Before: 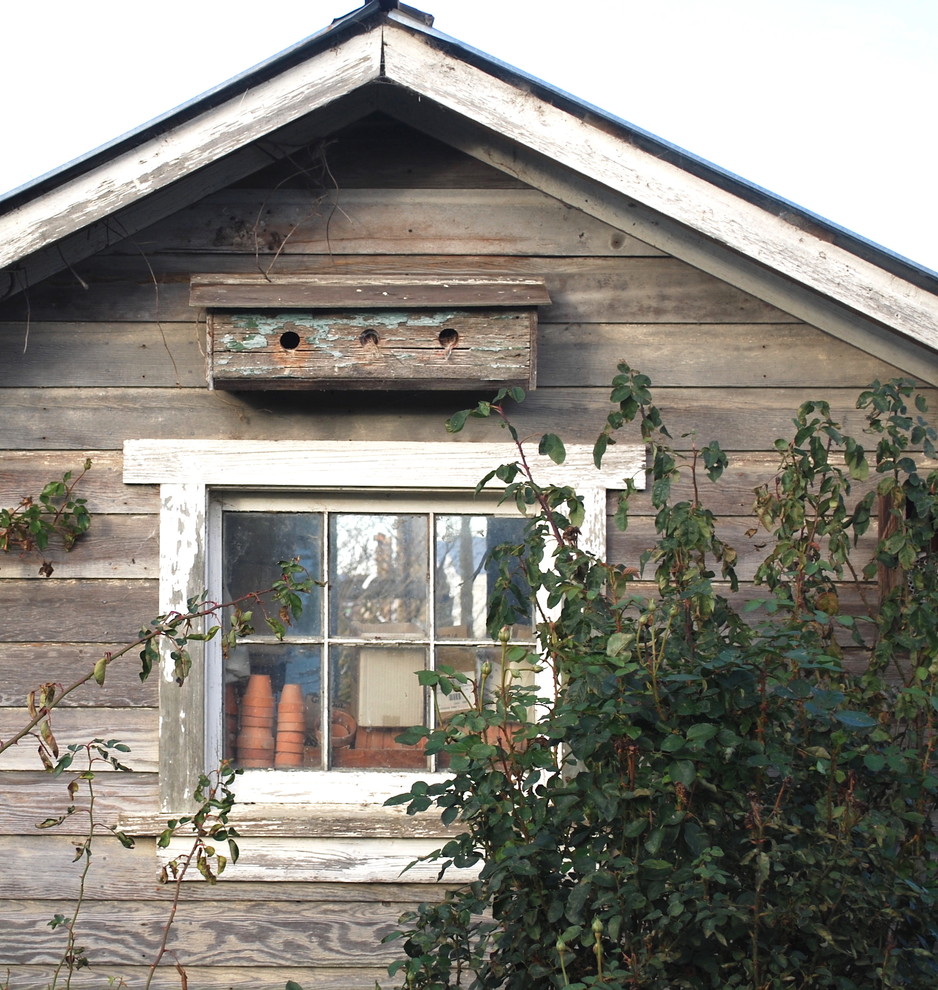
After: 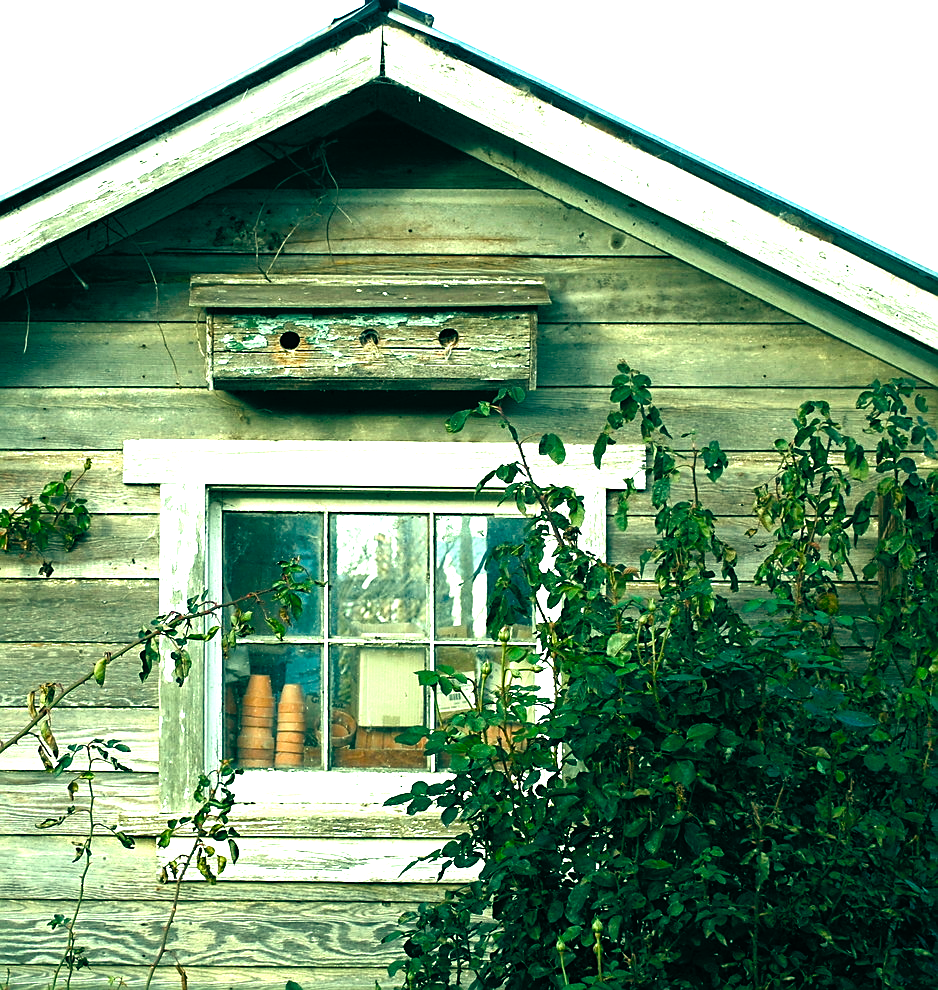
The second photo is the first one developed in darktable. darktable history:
color balance: lift [1.005, 0.99, 1.007, 1.01], gamma [1, 1.034, 1.032, 0.966], gain [0.873, 1.055, 1.067, 0.933]
exposure: black level correction 0.003, exposure 0.383 EV, compensate highlight preservation false
sharpen: on, module defaults
color balance rgb: shadows lift › luminance -7.7%, shadows lift › chroma 2.13%, shadows lift › hue 165.27°, power › luminance -7.77%, power › chroma 1.1%, power › hue 215.88°, highlights gain › luminance 15.15%, highlights gain › chroma 7%, highlights gain › hue 125.57°, global offset › luminance -0.33%, global offset › chroma 0.11%, global offset › hue 165.27°, perceptual saturation grading › global saturation 24.42%, perceptual saturation grading › highlights -24.42%, perceptual saturation grading › mid-tones 24.42%, perceptual saturation grading › shadows 40%, perceptual brilliance grading › global brilliance -5%, perceptual brilliance grading › highlights 24.42%, perceptual brilliance grading › mid-tones 7%, perceptual brilliance grading › shadows -5%
